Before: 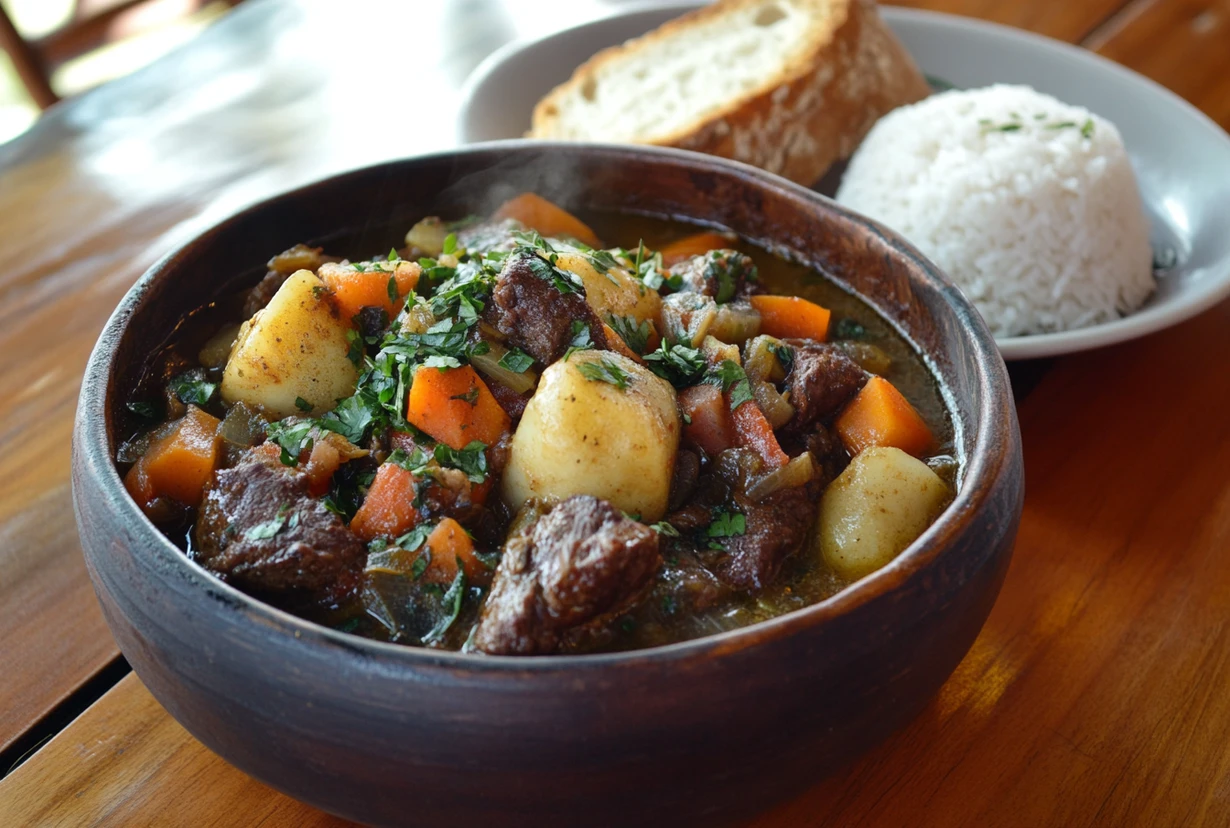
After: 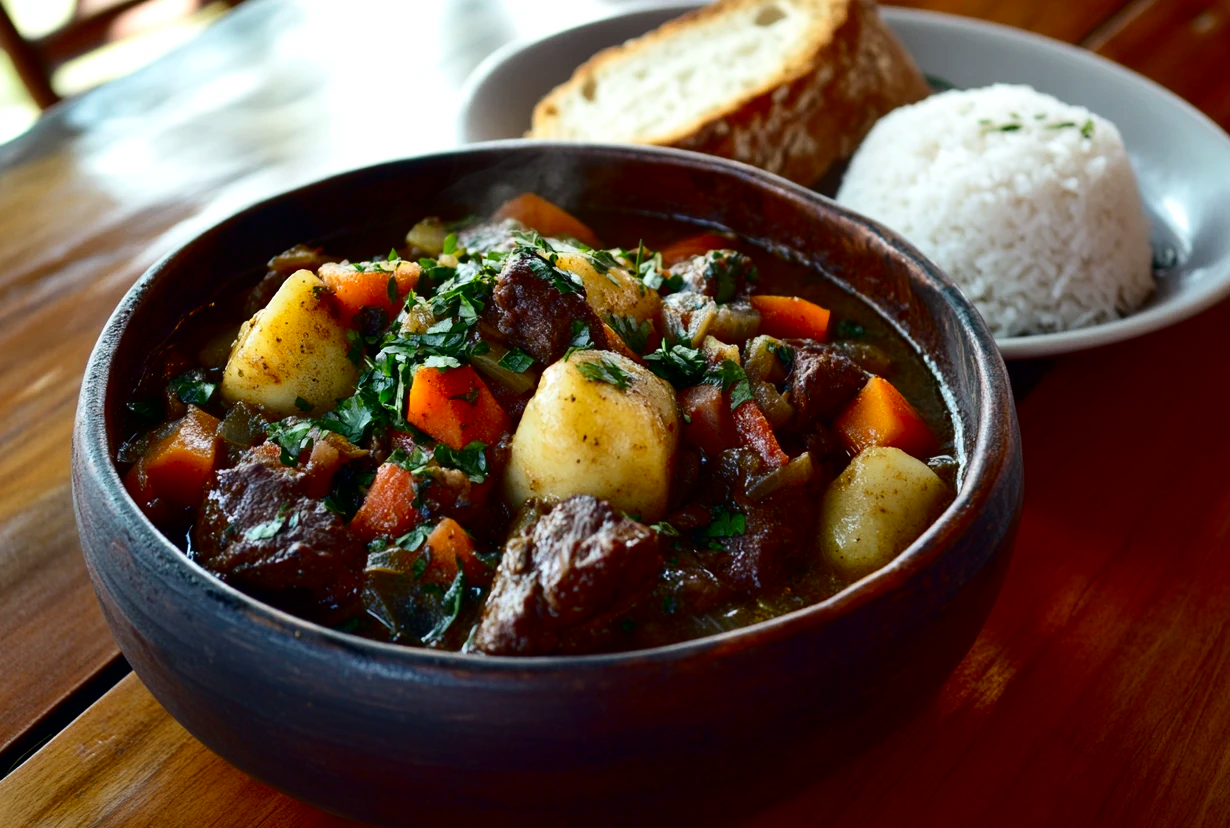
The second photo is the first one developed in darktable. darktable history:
contrast brightness saturation: contrast 0.22, brightness -0.19, saturation 0.24
